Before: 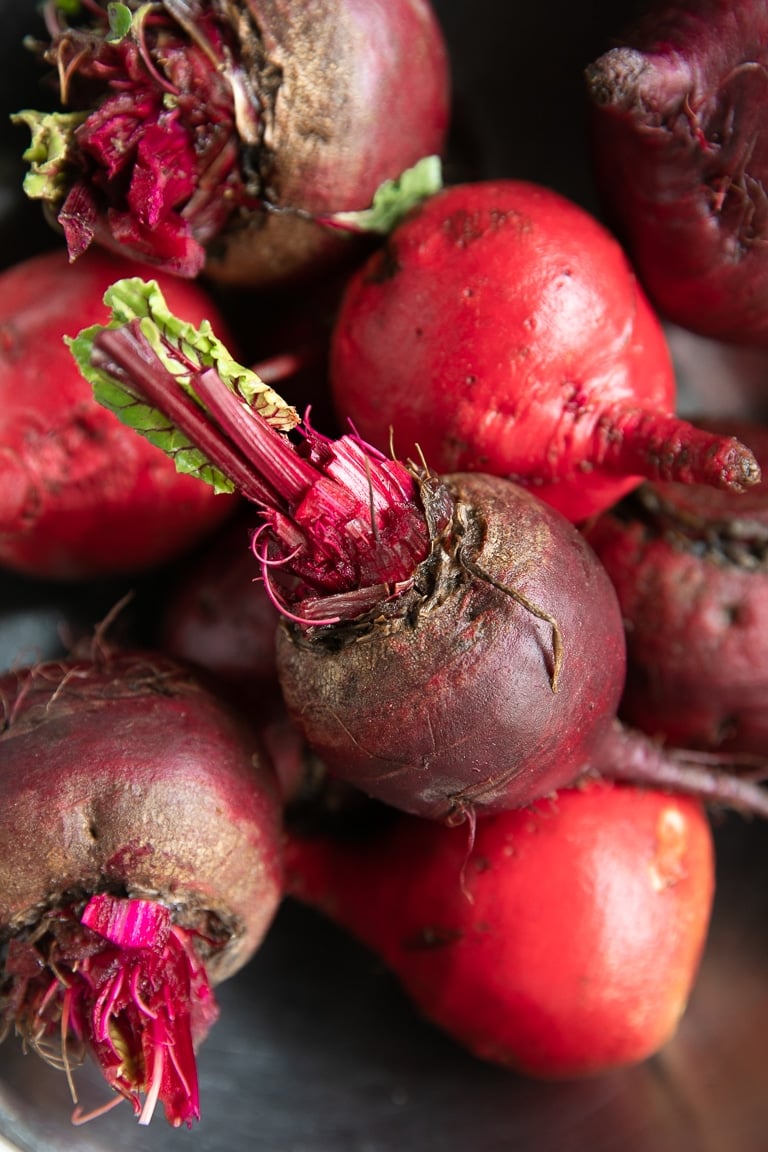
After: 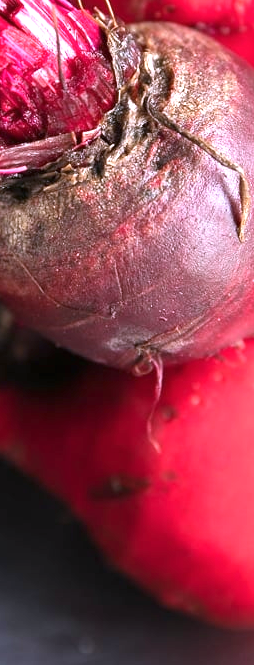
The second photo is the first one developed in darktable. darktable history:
crop: left 40.878%, top 39.176%, right 25.993%, bottom 3.081%
exposure: black level correction 0, exposure 1.015 EV, compensate exposure bias true, compensate highlight preservation false
tone equalizer: -8 EV -0.002 EV, -7 EV 0.005 EV, -6 EV -0.009 EV, -5 EV 0.011 EV, -4 EV -0.012 EV, -3 EV 0.007 EV, -2 EV -0.062 EV, -1 EV -0.293 EV, +0 EV -0.582 EV, smoothing diameter 2%, edges refinement/feathering 20, mask exposure compensation -1.57 EV, filter diffusion 5
color calibration: illuminant custom, x 0.363, y 0.385, temperature 4528.03 K
